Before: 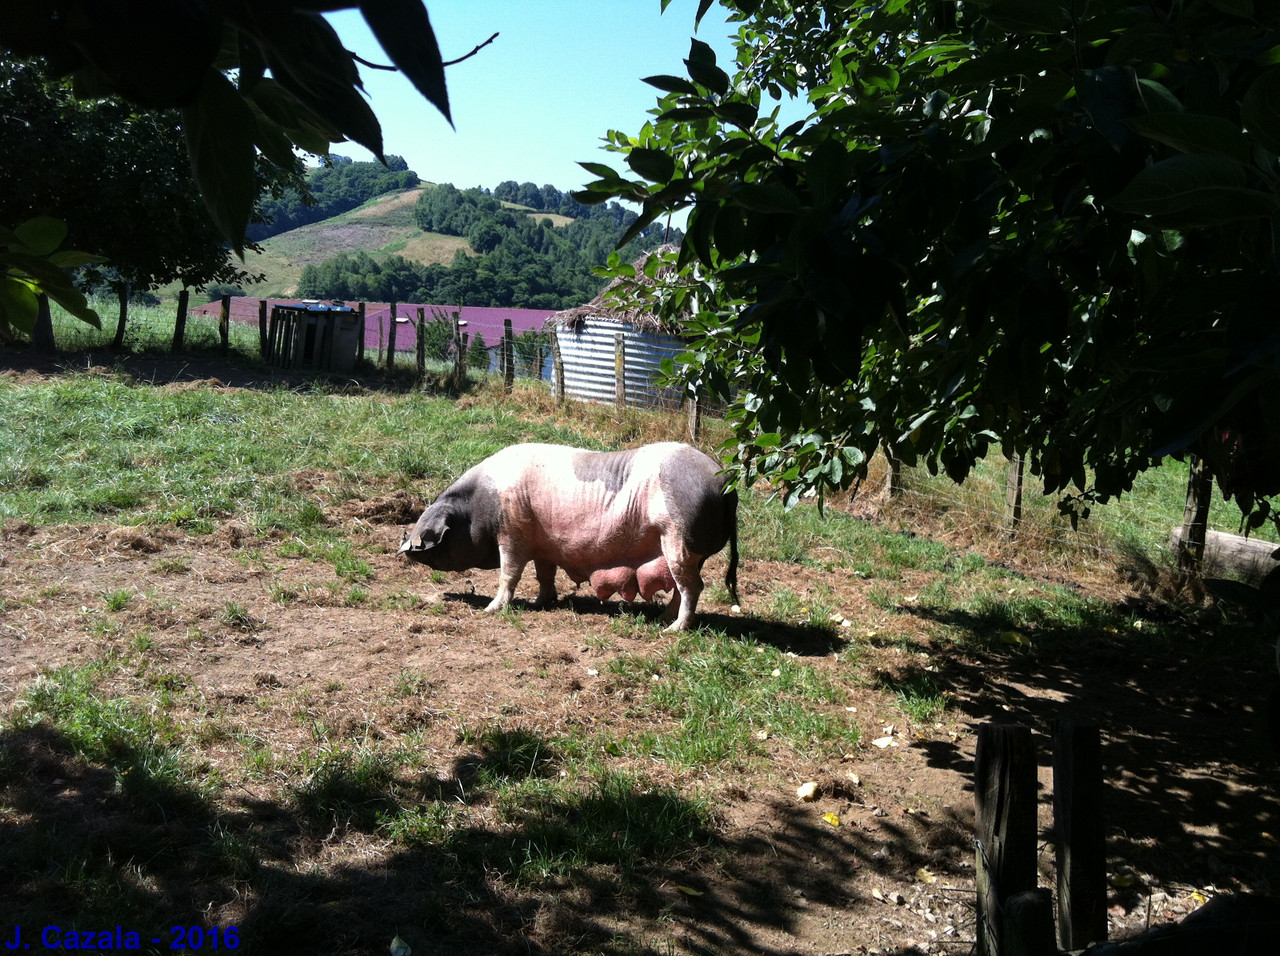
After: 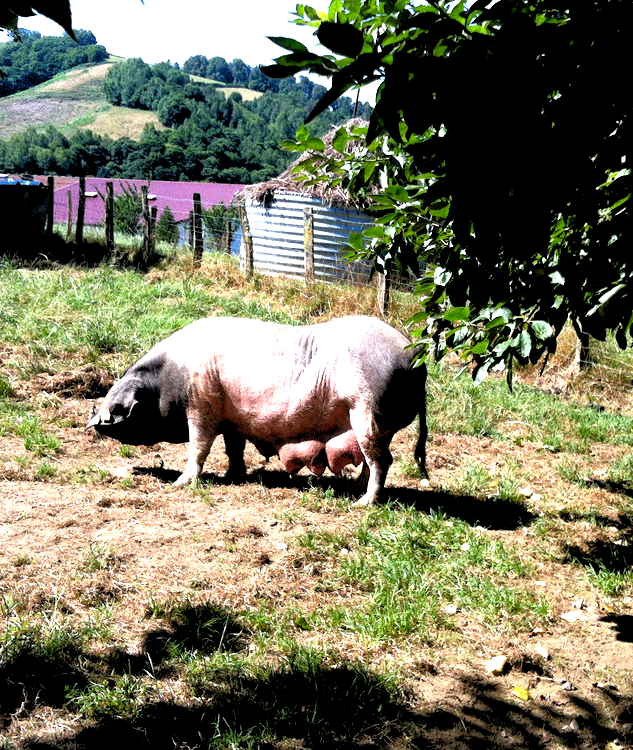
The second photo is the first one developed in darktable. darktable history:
exposure: black level correction 0.003, exposure 0.383 EV, compensate highlight preservation false
crop and rotate: angle 0.02°, left 24.353%, top 13.219%, right 26.156%, bottom 8.224%
shadows and highlights: shadows 43.06, highlights 6.94
rgb levels: levels [[0.01, 0.419, 0.839], [0, 0.5, 1], [0, 0.5, 1]]
color balance rgb: shadows lift › luminance -20%, power › hue 72.24°, highlights gain › luminance 15%, global offset › hue 171.6°, perceptual saturation grading › highlights -15%, perceptual saturation grading › shadows 25%, global vibrance 30%, contrast 10%
